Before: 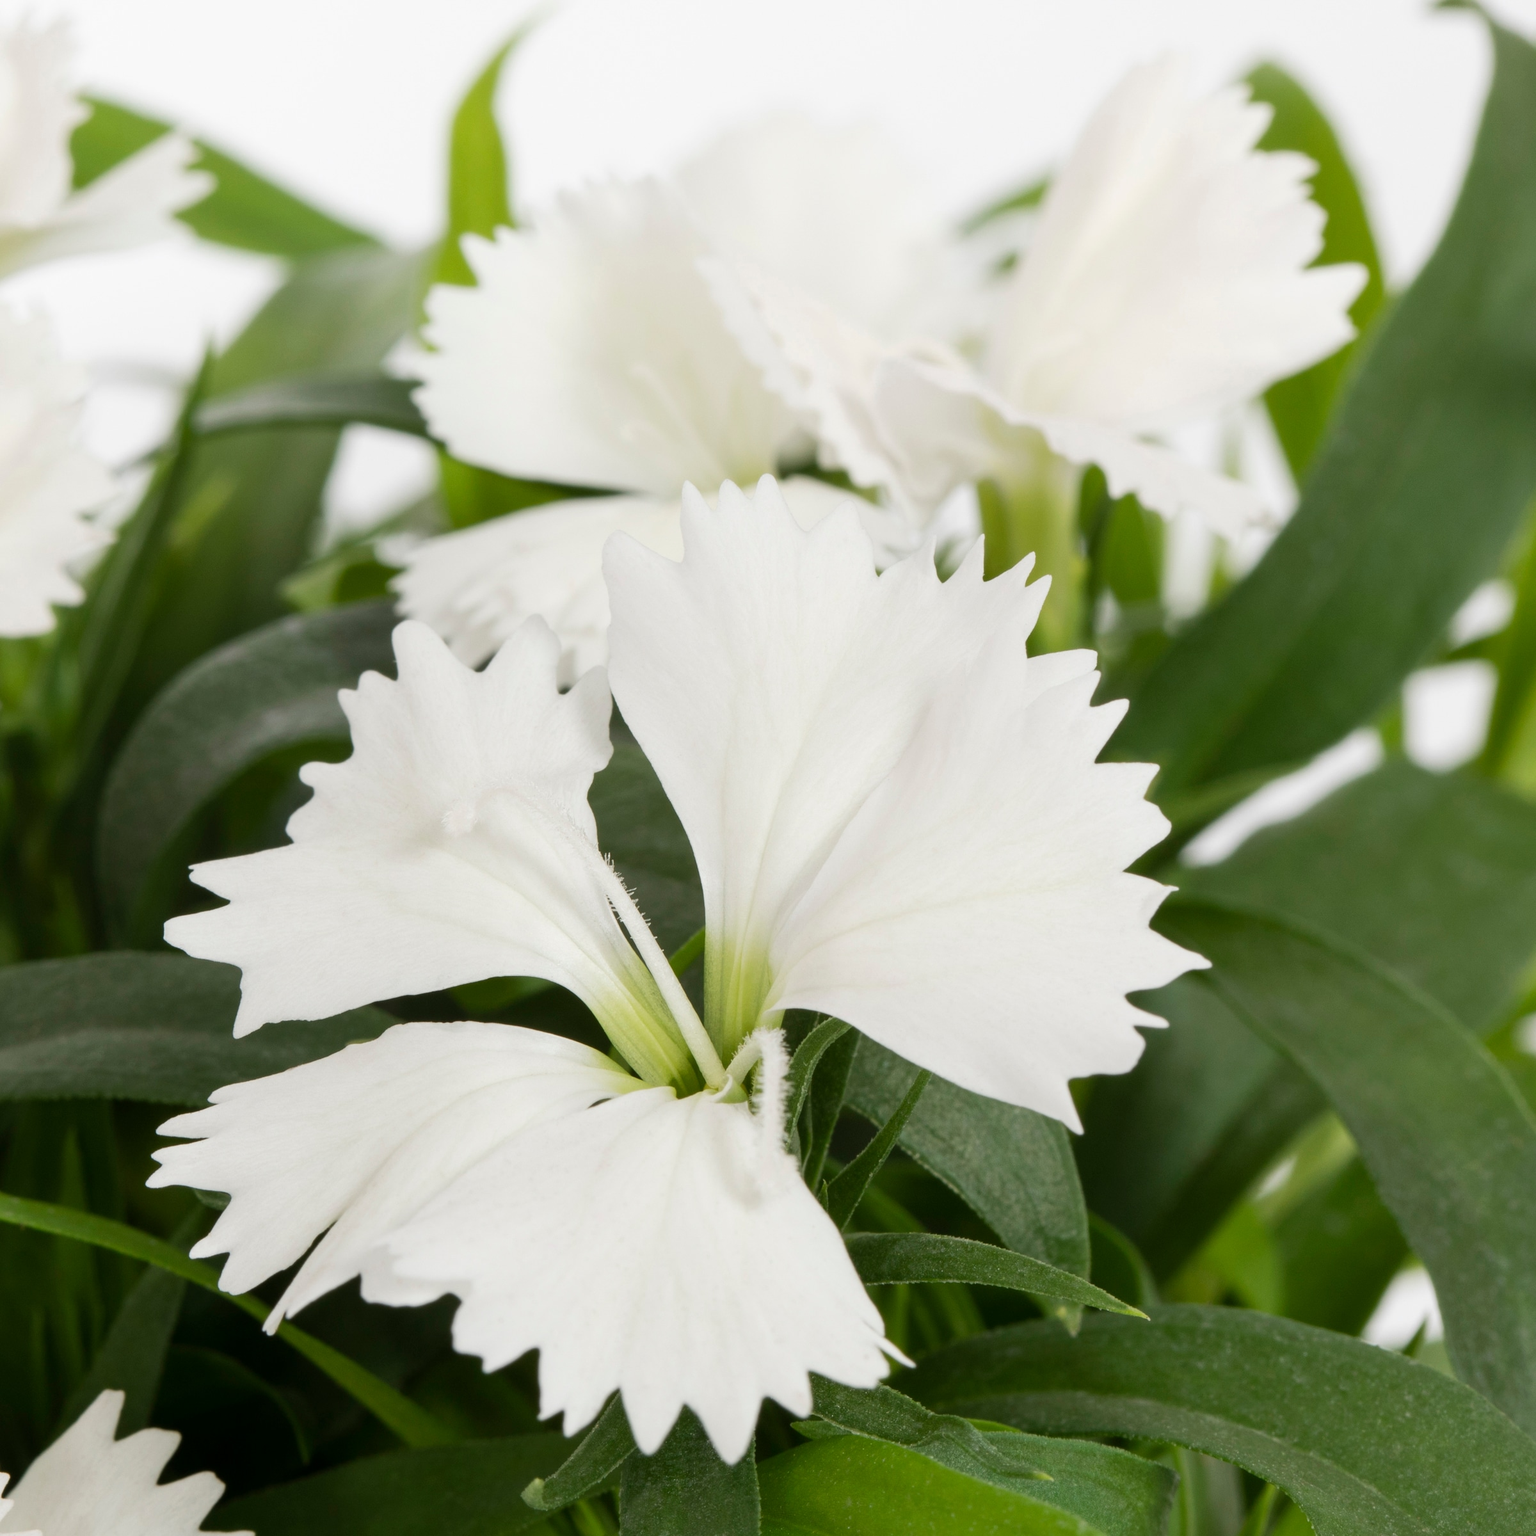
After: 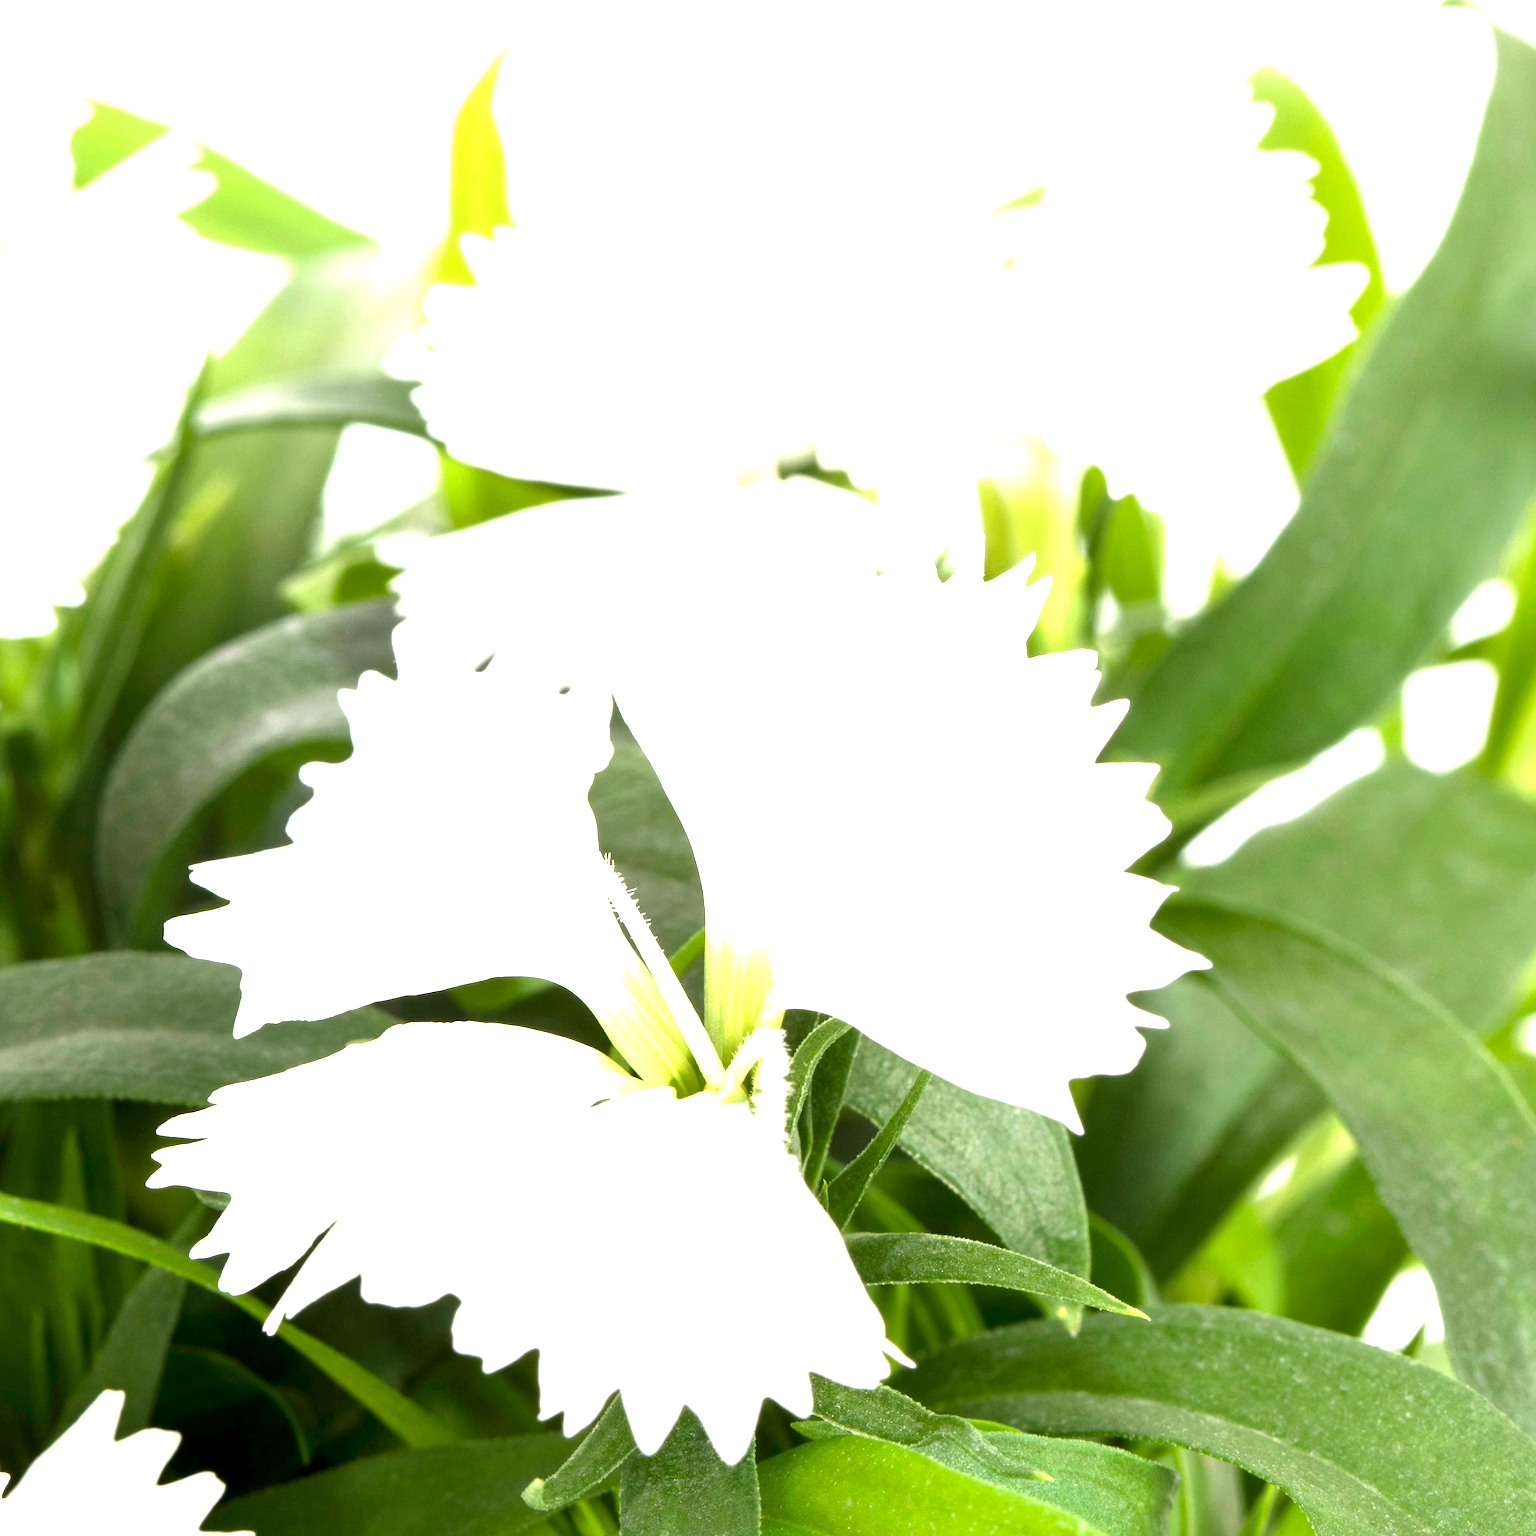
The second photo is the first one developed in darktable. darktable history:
exposure: black level correction 0.001, exposure 1.851 EV, compensate highlight preservation false
